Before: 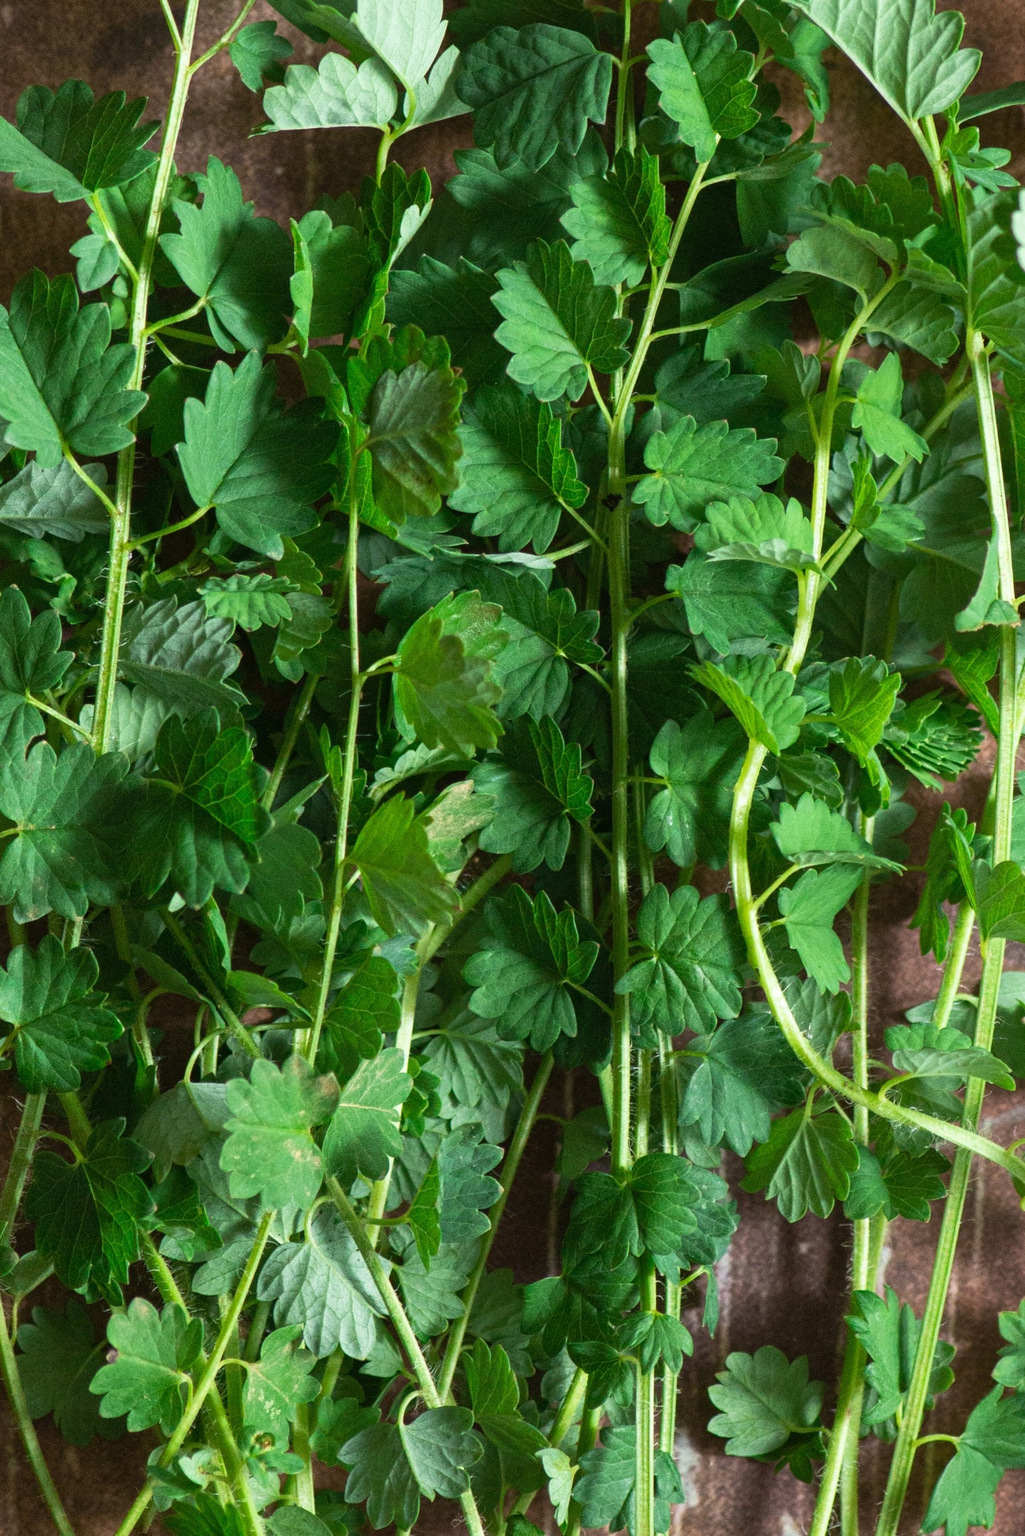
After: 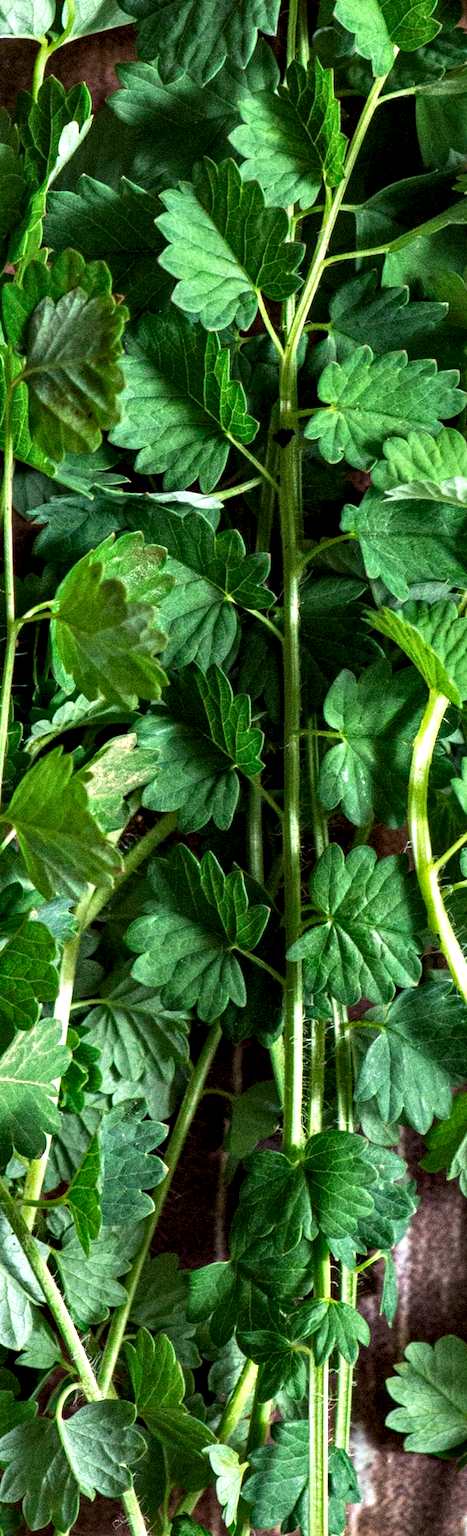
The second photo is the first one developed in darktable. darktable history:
crop: left 33.728%, top 5.952%, right 23.03%
contrast equalizer: octaves 7, y [[0.6 ×6], [0.55 ×6], [0 ×6], [0 ×6], [0 ×6]]
local contrast: on, module defaults
